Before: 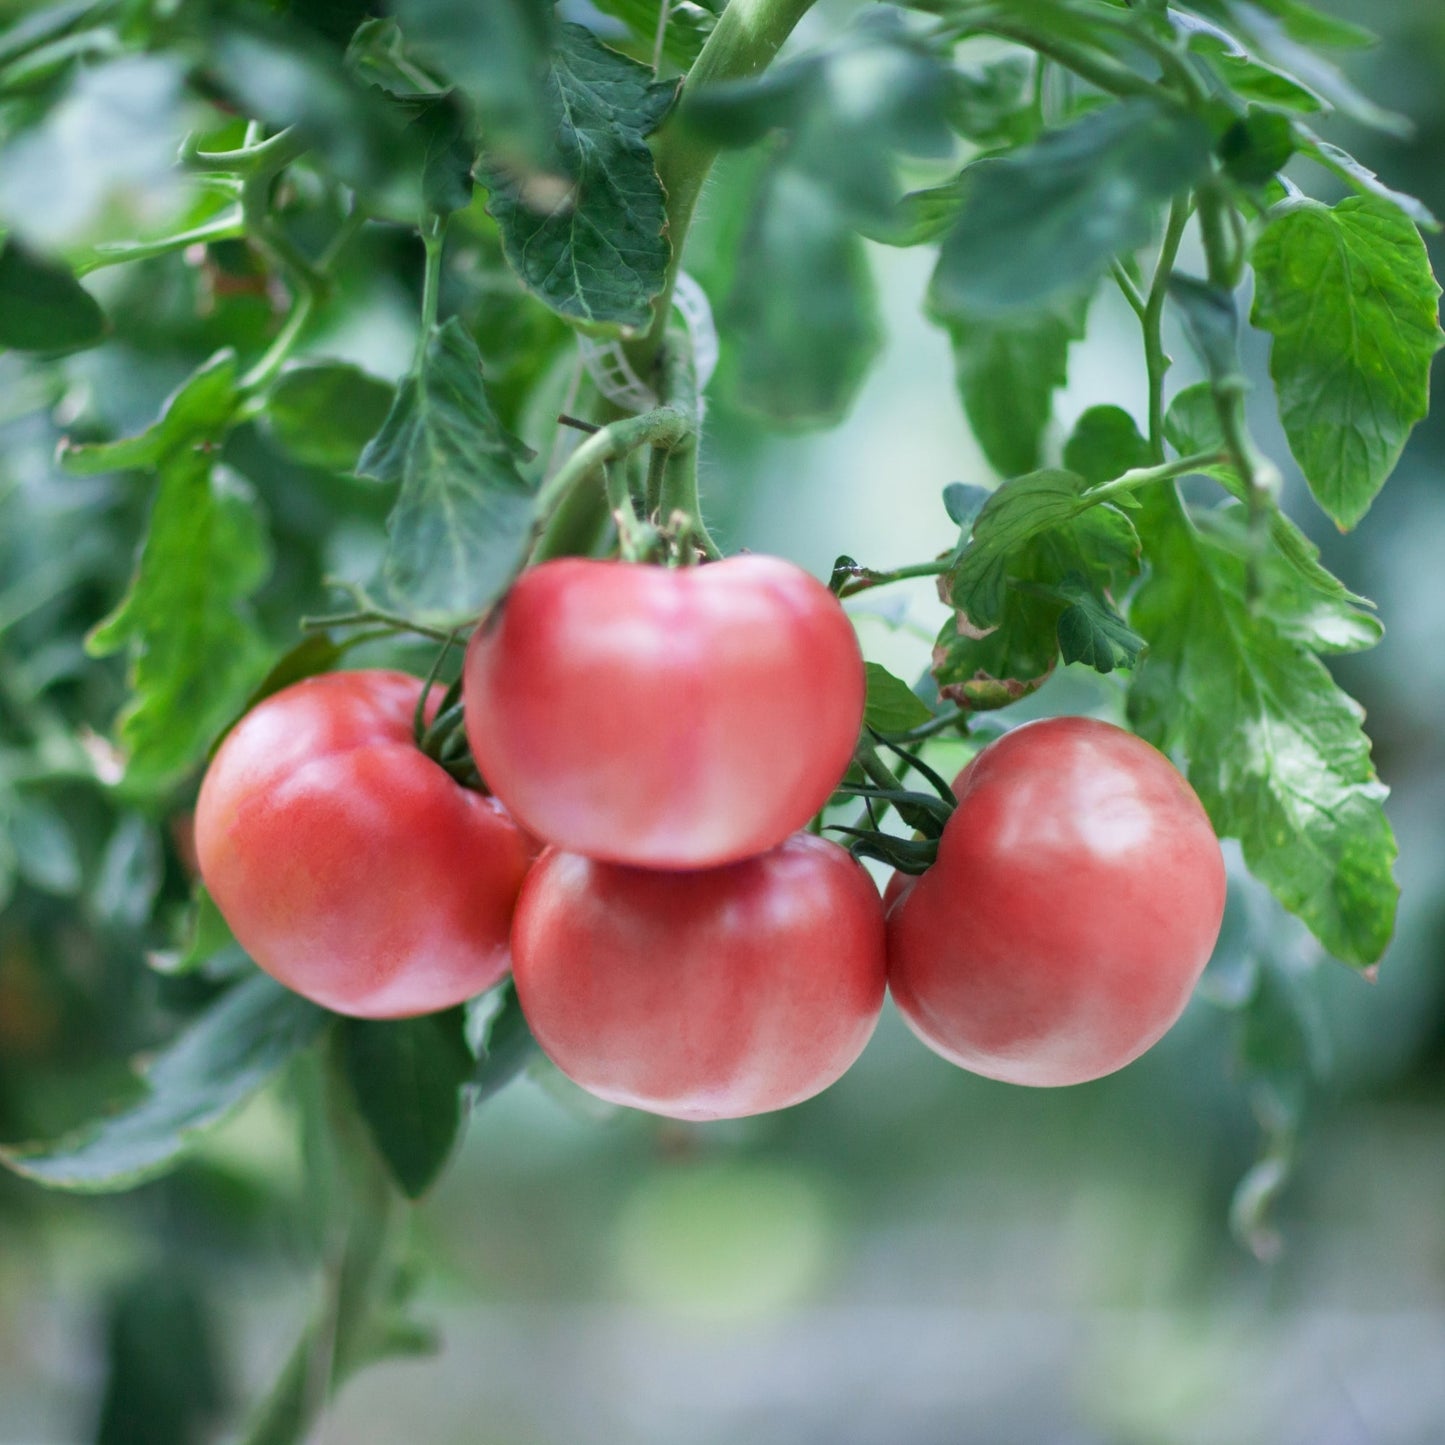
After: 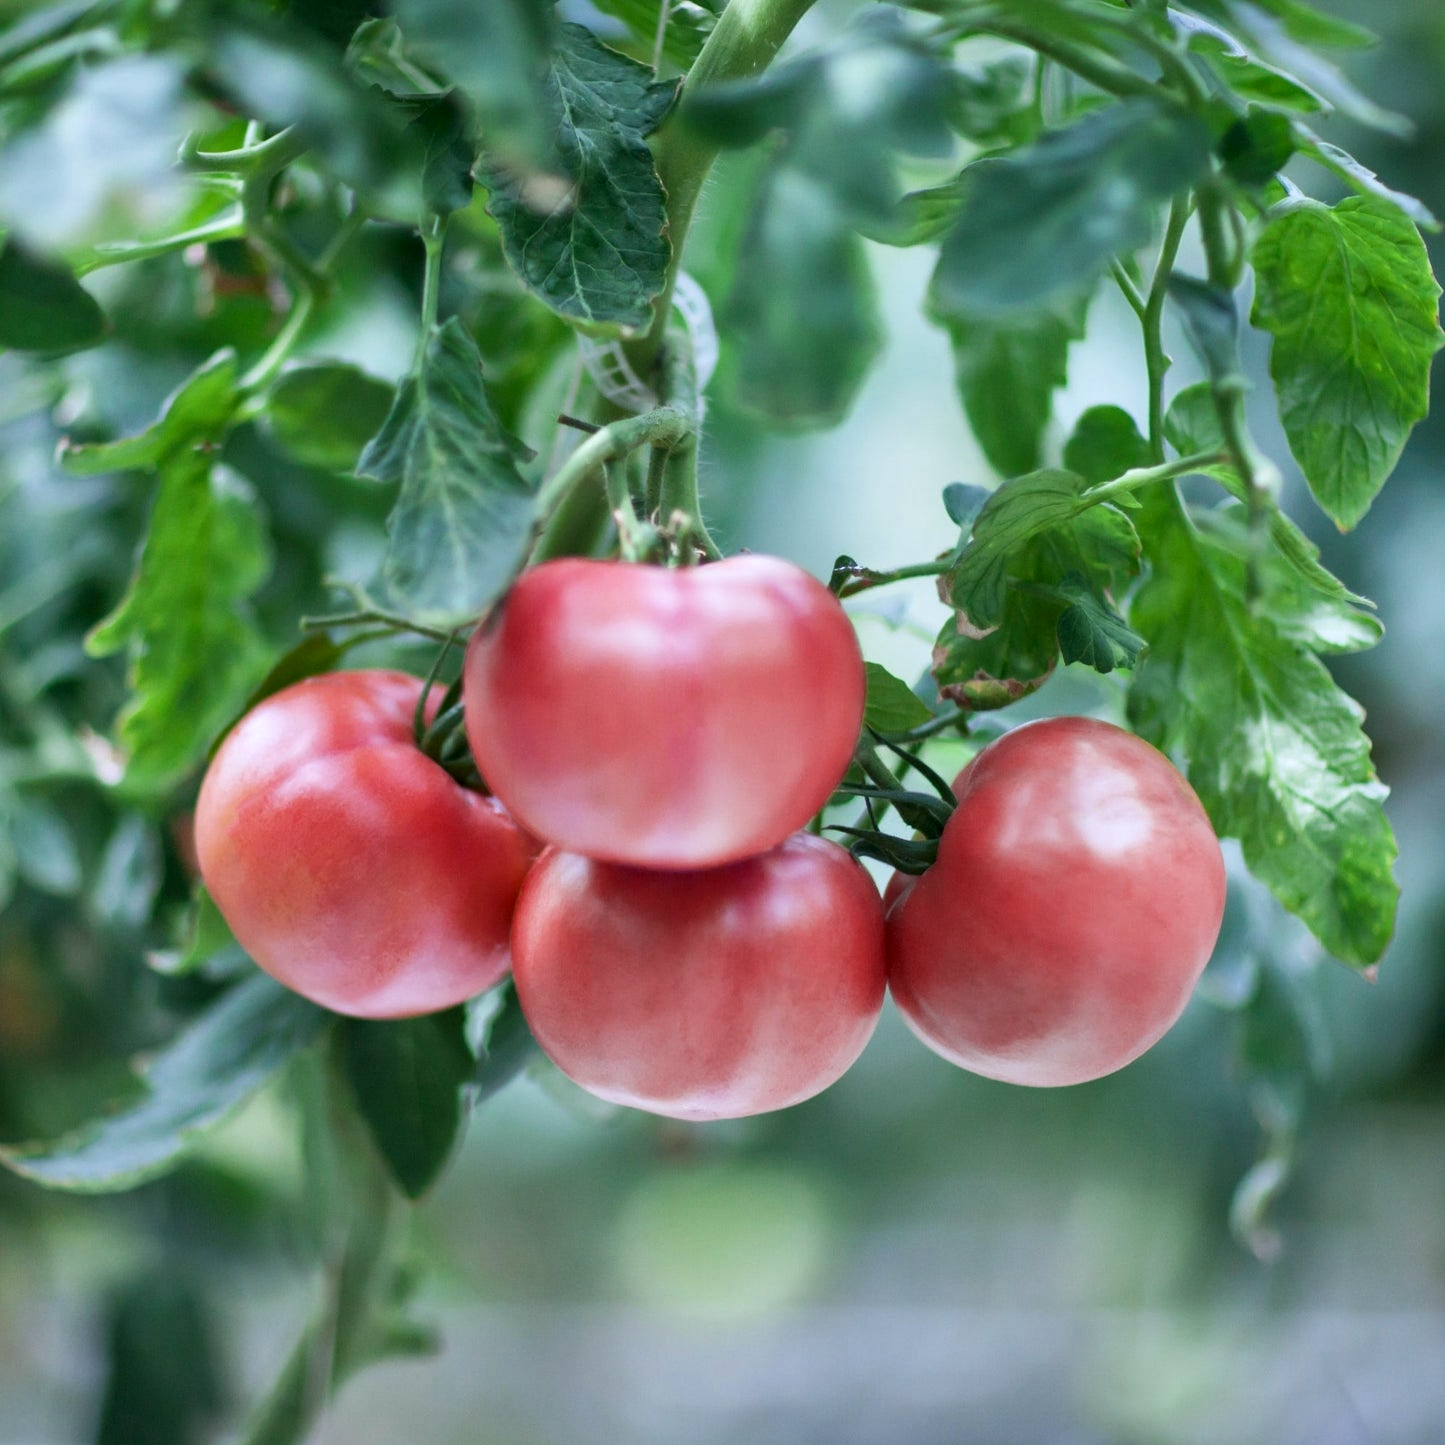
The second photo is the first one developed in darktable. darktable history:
local contrast: mode bilateral grid, contrast 20, coarseness 50, detail 130%, midtone range 0.2
white balance: red 0.976, blue 1.04
shadows and highlights: highlights color adjustment 0%, low approximation 0.01, soften with gaussian
